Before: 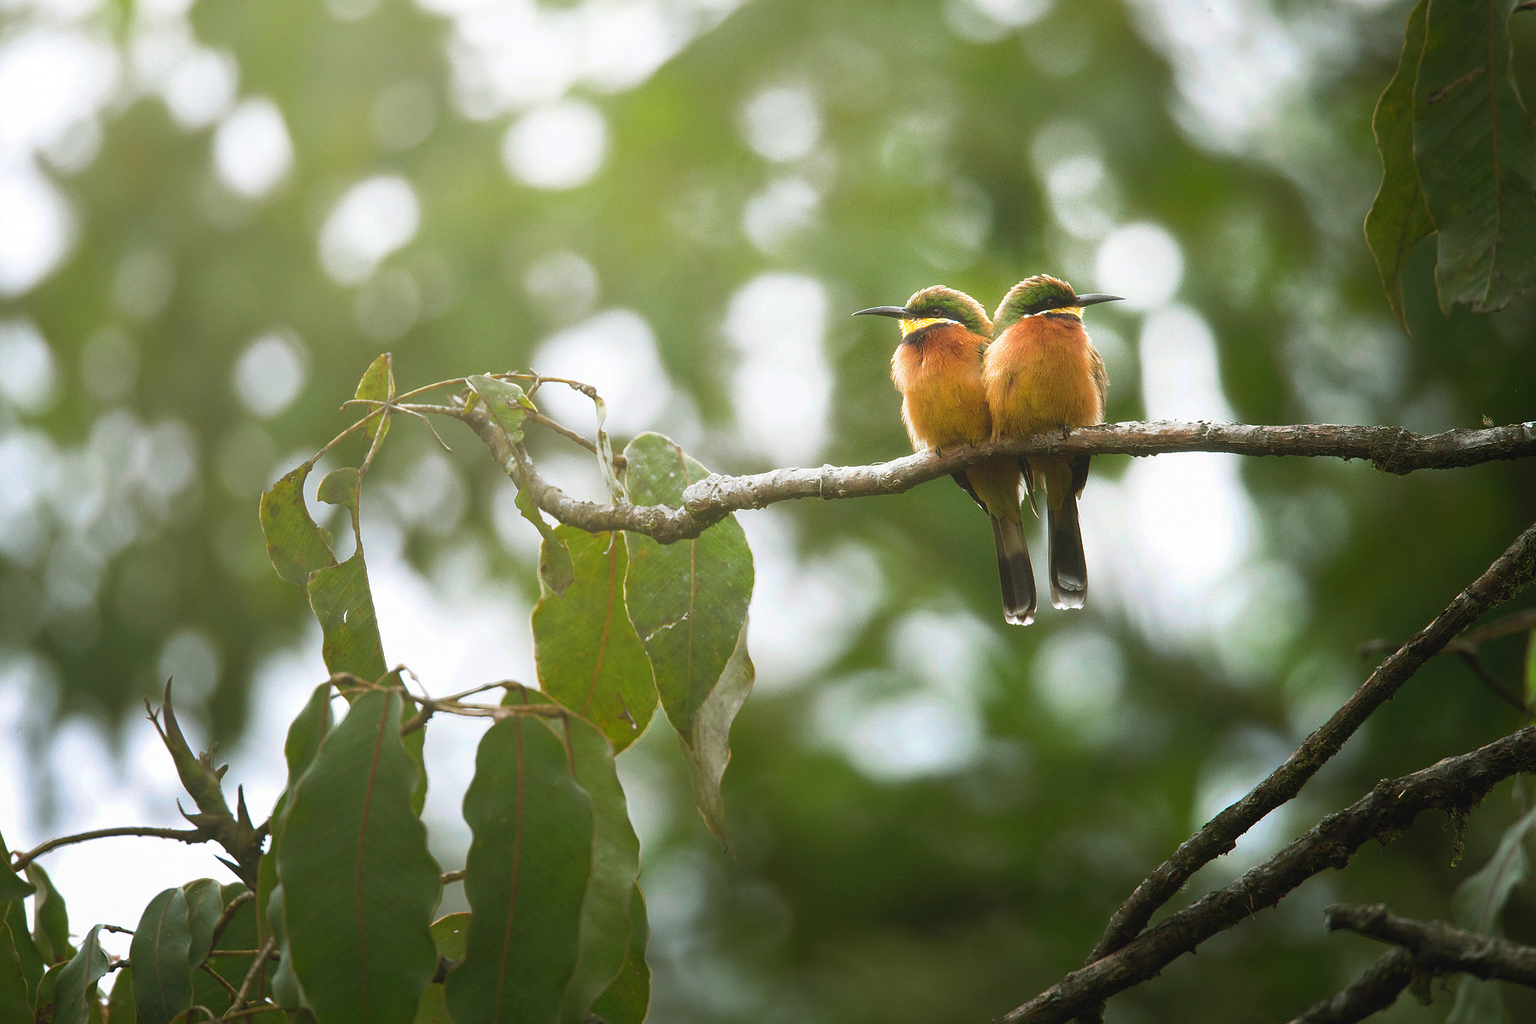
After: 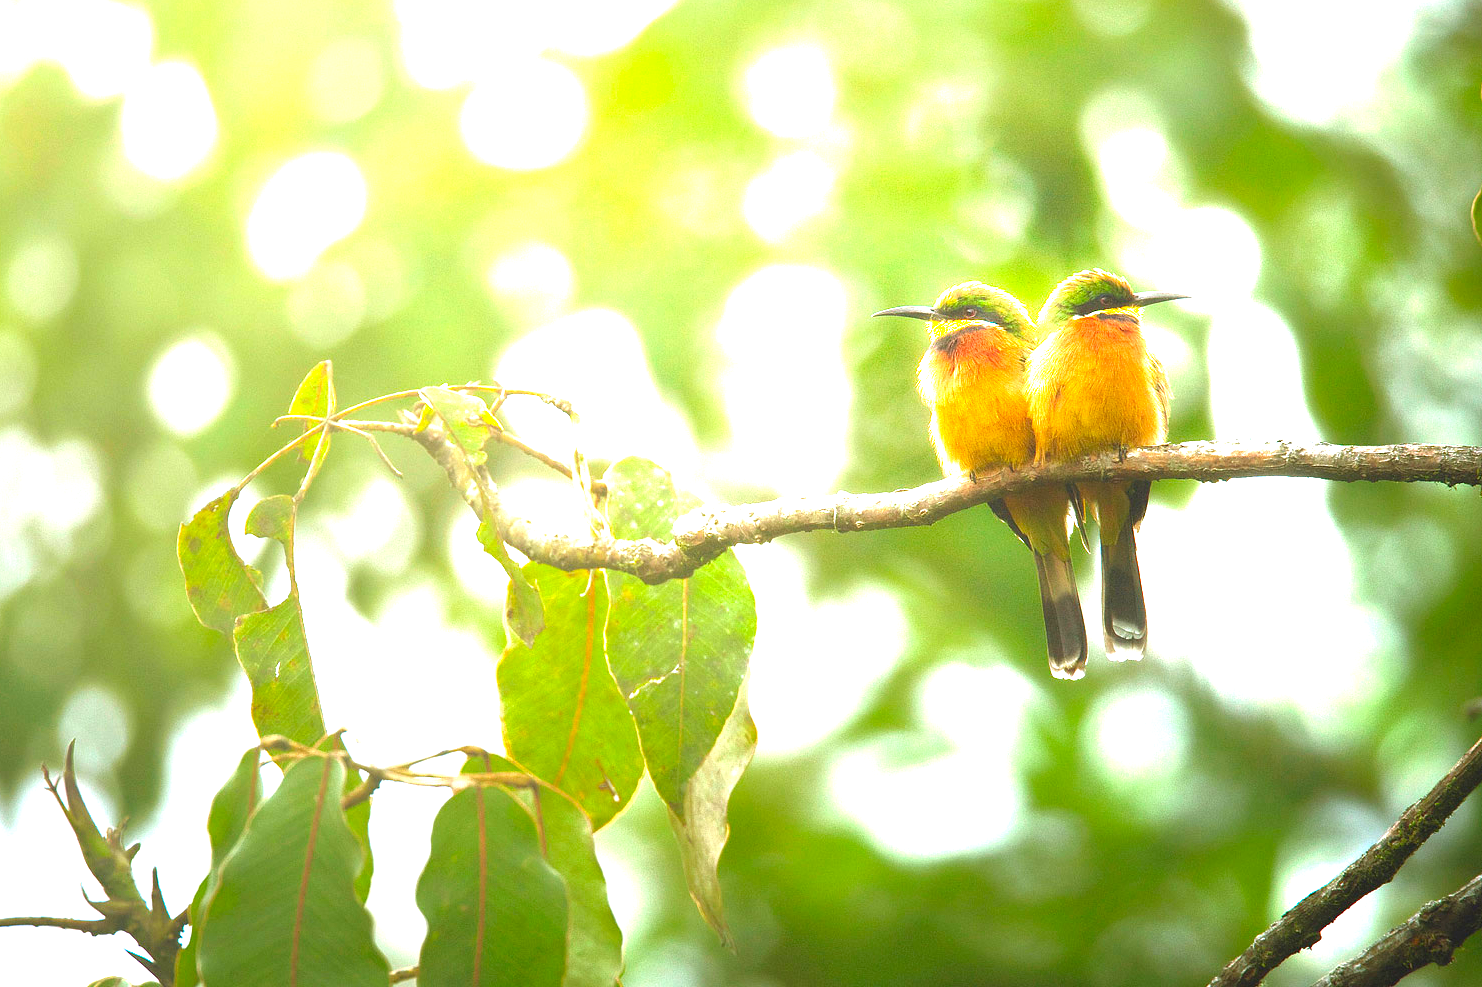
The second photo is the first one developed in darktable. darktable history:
exposure: black level correction 0, exposure 1.74 EV, compensate highlight preservation false
color correction: highlights b* 0.025, saturation 1.34
crop and rotate: left 7.062%, top 4.47%, right 10.554%, bottom 13.223%
